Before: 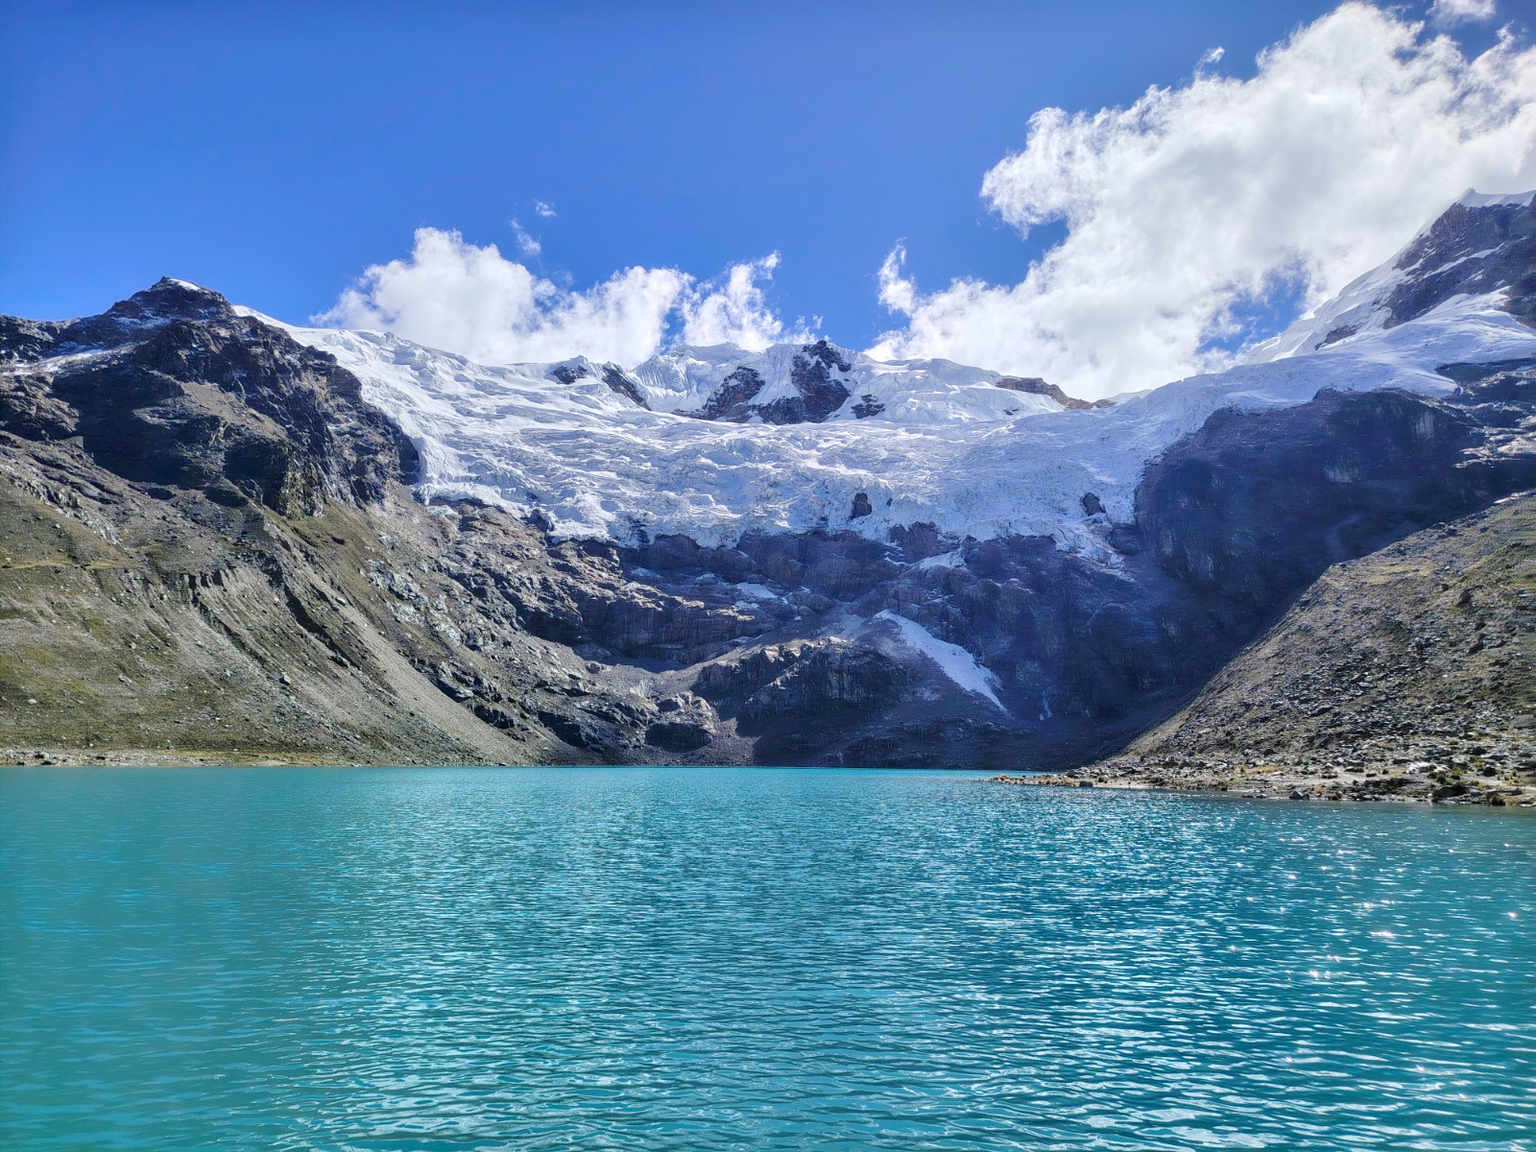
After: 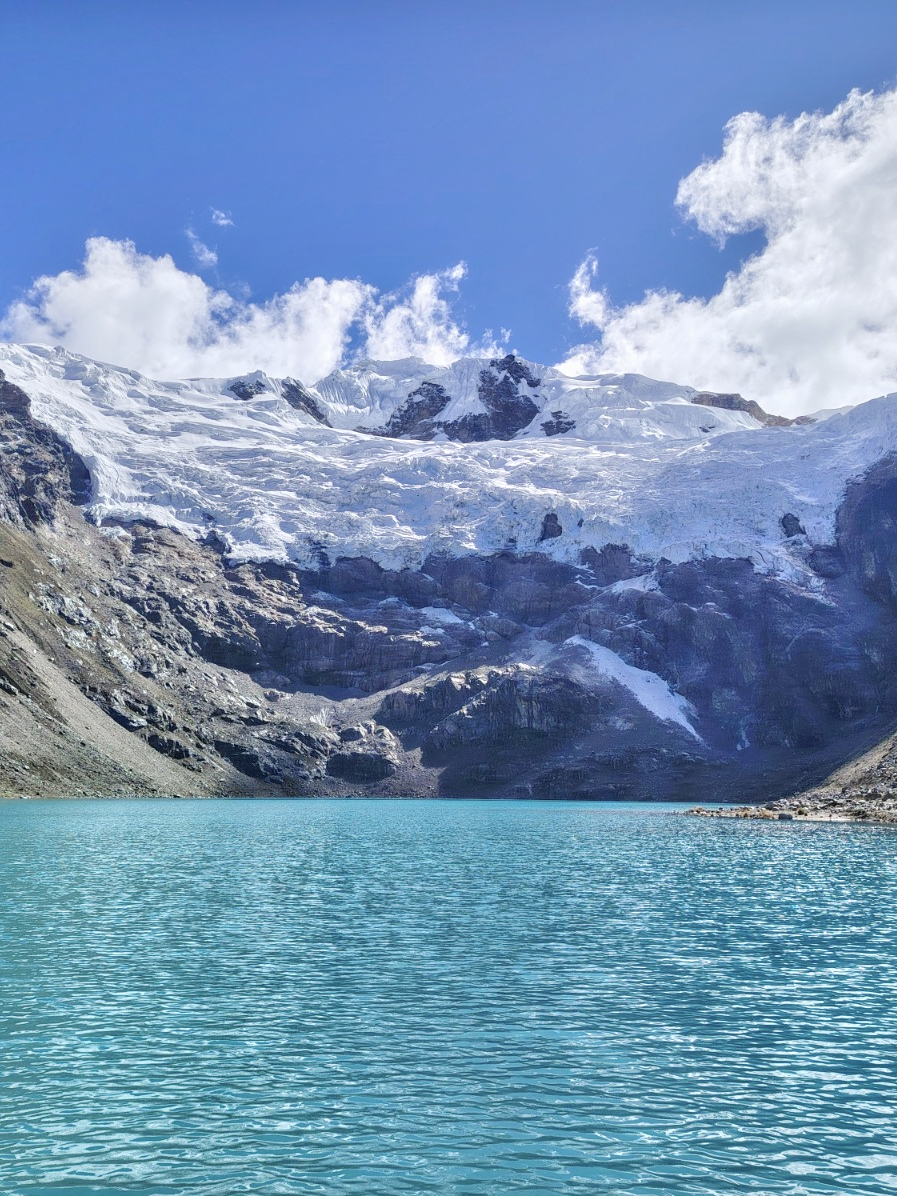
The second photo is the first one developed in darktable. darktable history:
tone equalizer: -8 EV 1 EV, -7 EV 1 EV, -6 EV 1 EV, -5 EV 1 EV, -4 EV 1 EV, -3 EV 0.75 EV, -2 EV 0.5 EV, -1 EV 0.25 EV
crop: left 21.674%, right 22.086%
color balance: input saturation 80.07%
